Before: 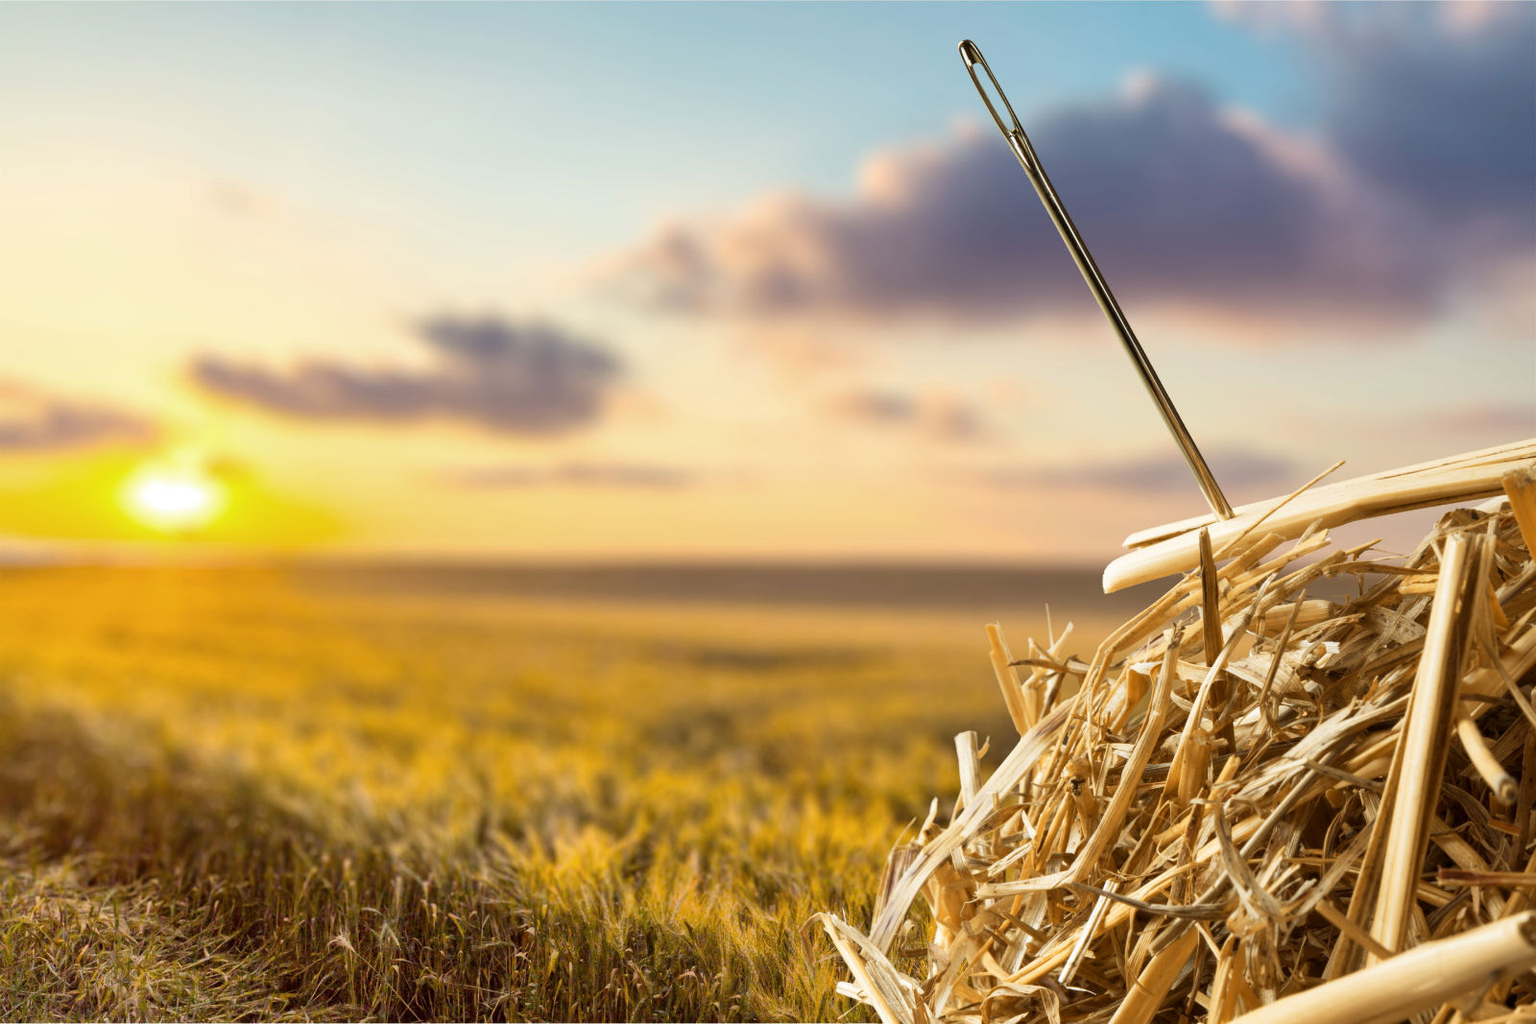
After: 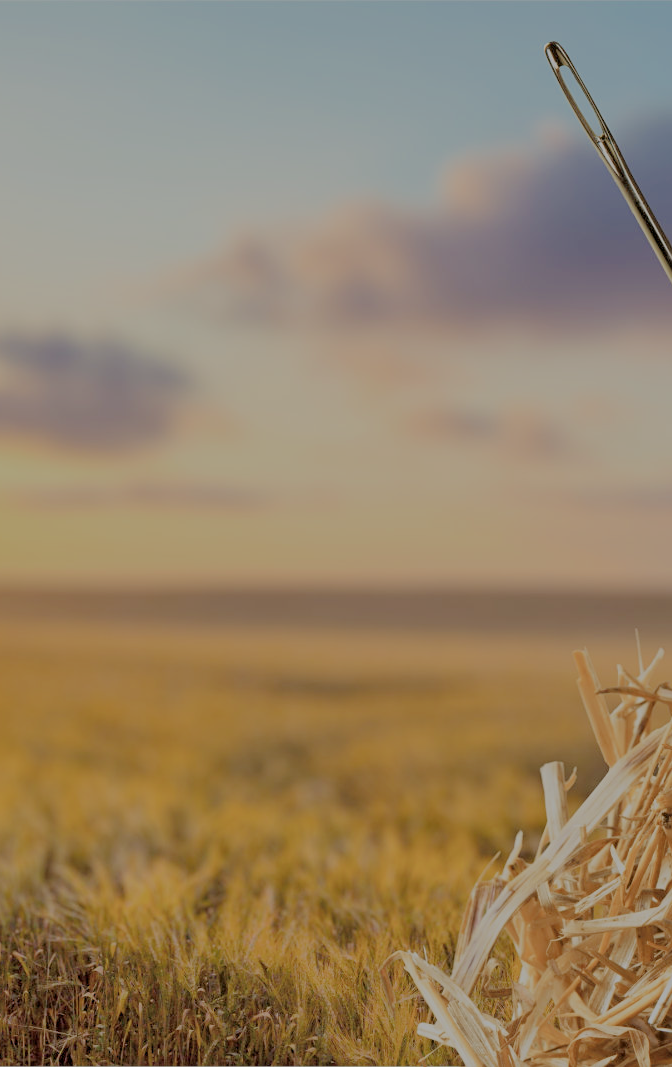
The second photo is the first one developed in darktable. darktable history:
sharpen: amount 0.201
filmic rgb: black relative exposure -7.98 EV, white relative exposure 8 EV, target black luminance 0%, hardness 2.44, latitude 75.88%, contrast 0.559, shadows ↔ highlights balance 0.008%
crop: left 28.408%, right 29.568%
